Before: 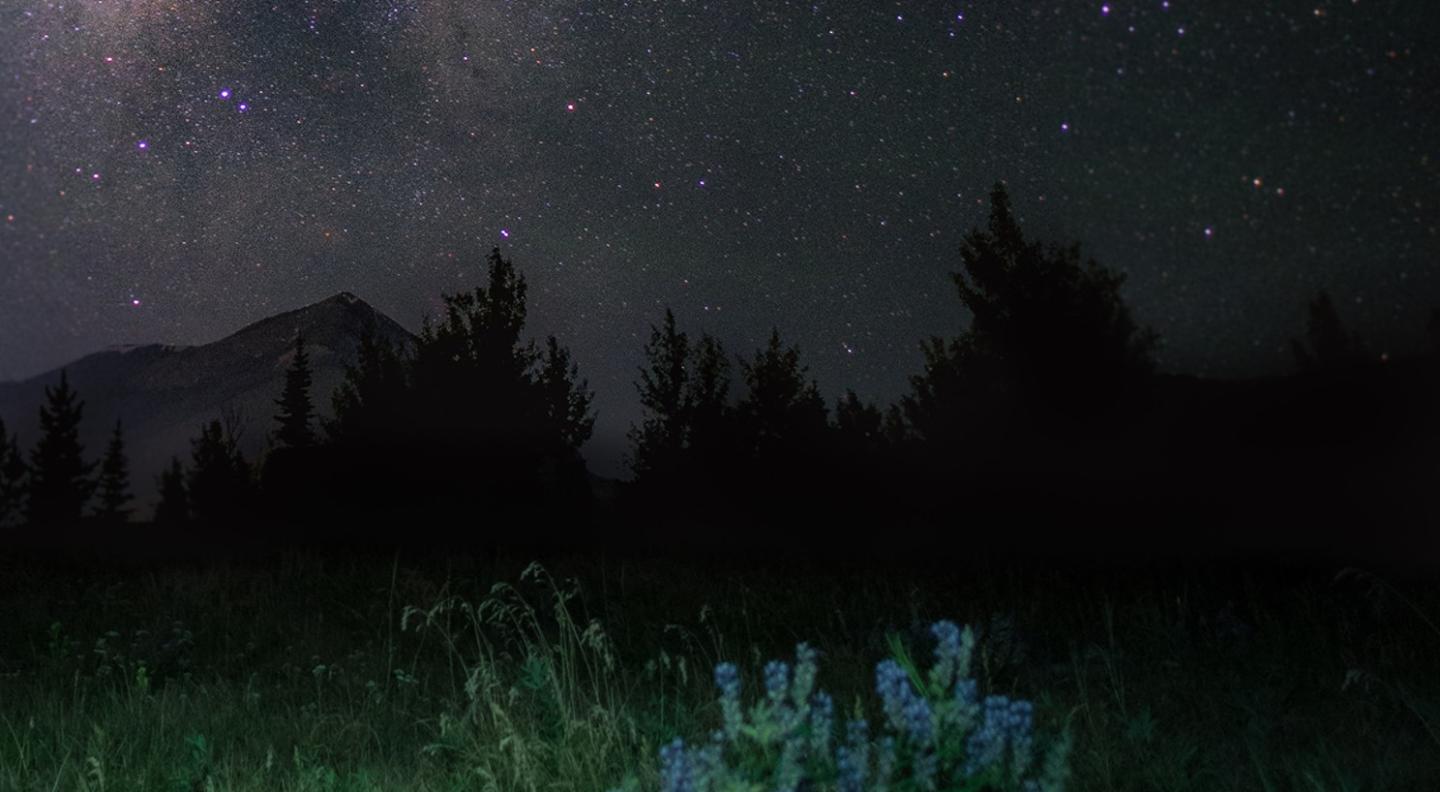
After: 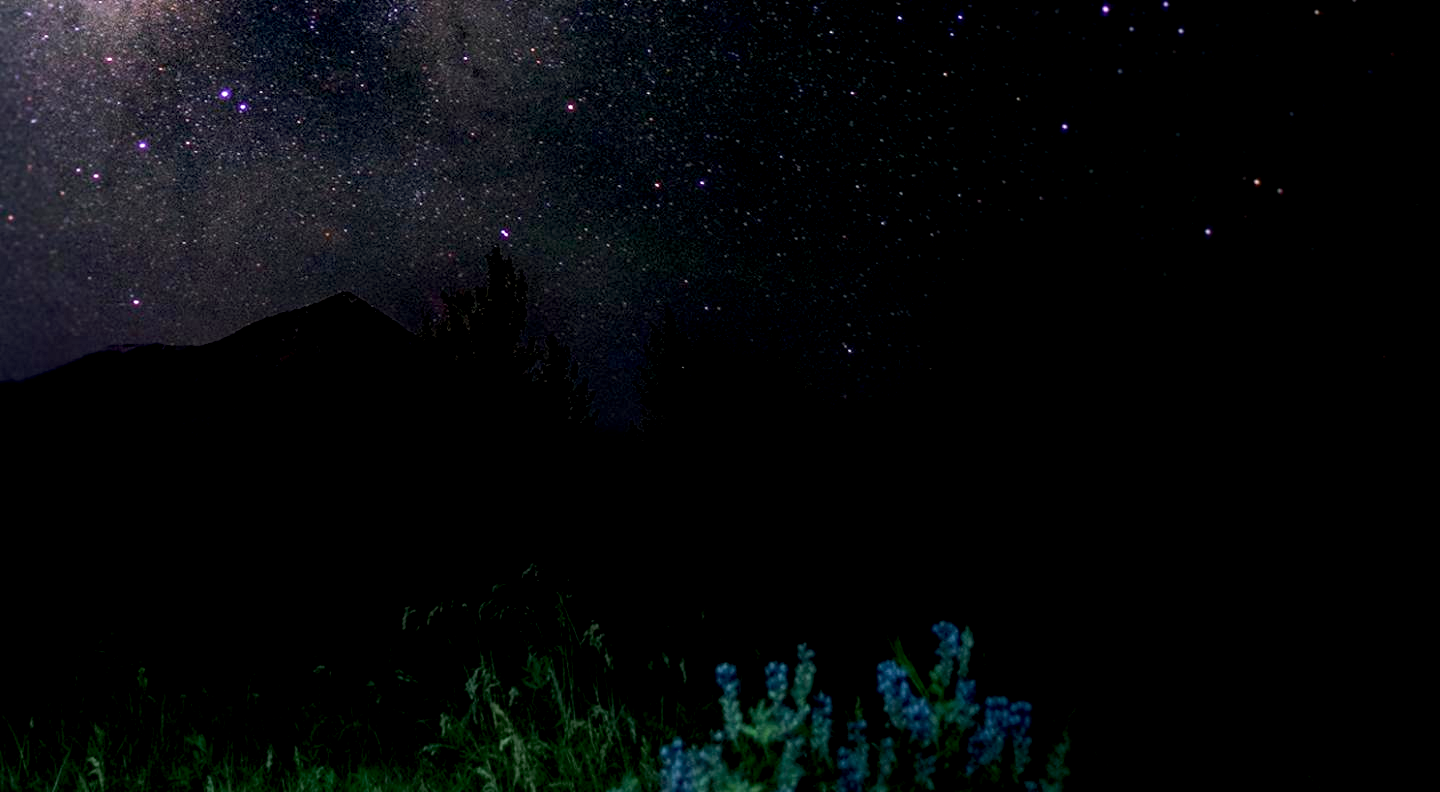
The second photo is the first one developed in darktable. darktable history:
exposure: black level correction 0.025, exposure 0.182 EV, compensate highlight preservation false
tone equalizer: -8 EV -0.75 EV, -7 EV -0.7 EV, -6 EV -0.6 EV, -5 EV -0.4 EV, -3 EV 0.4 EV, -2 EV 0.6 EV, -1 EV 0.7 EV, +0 EV 0.75 EV, edges refinement/feathering 500, mask exposure compensation -1.57 EV, preserve details no
